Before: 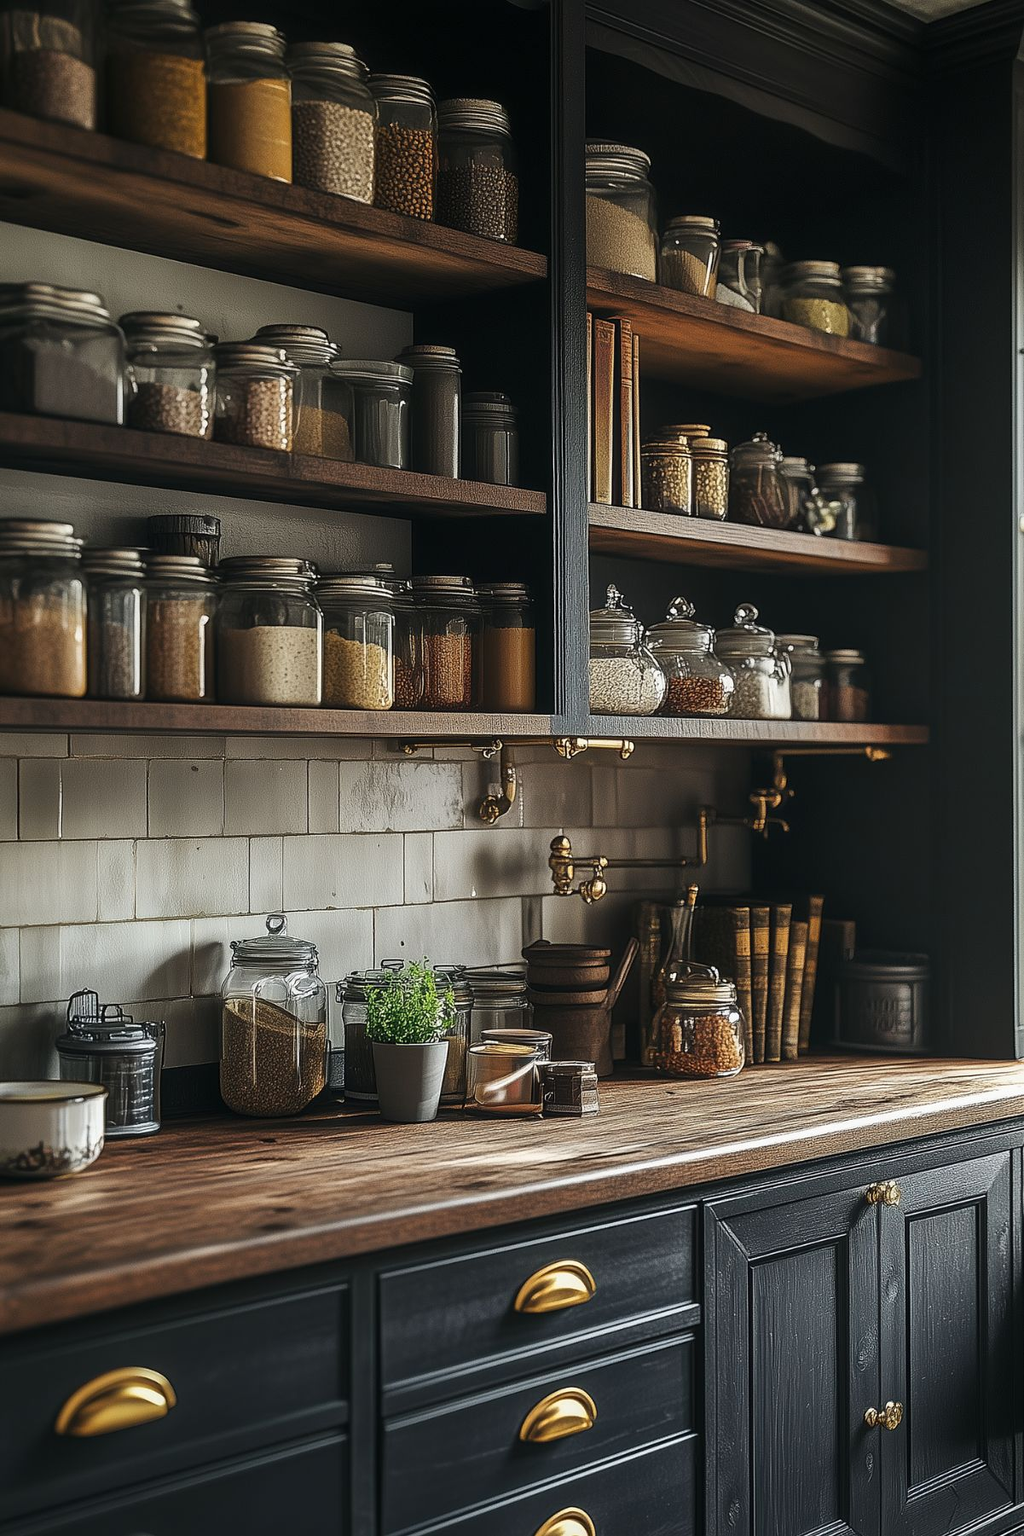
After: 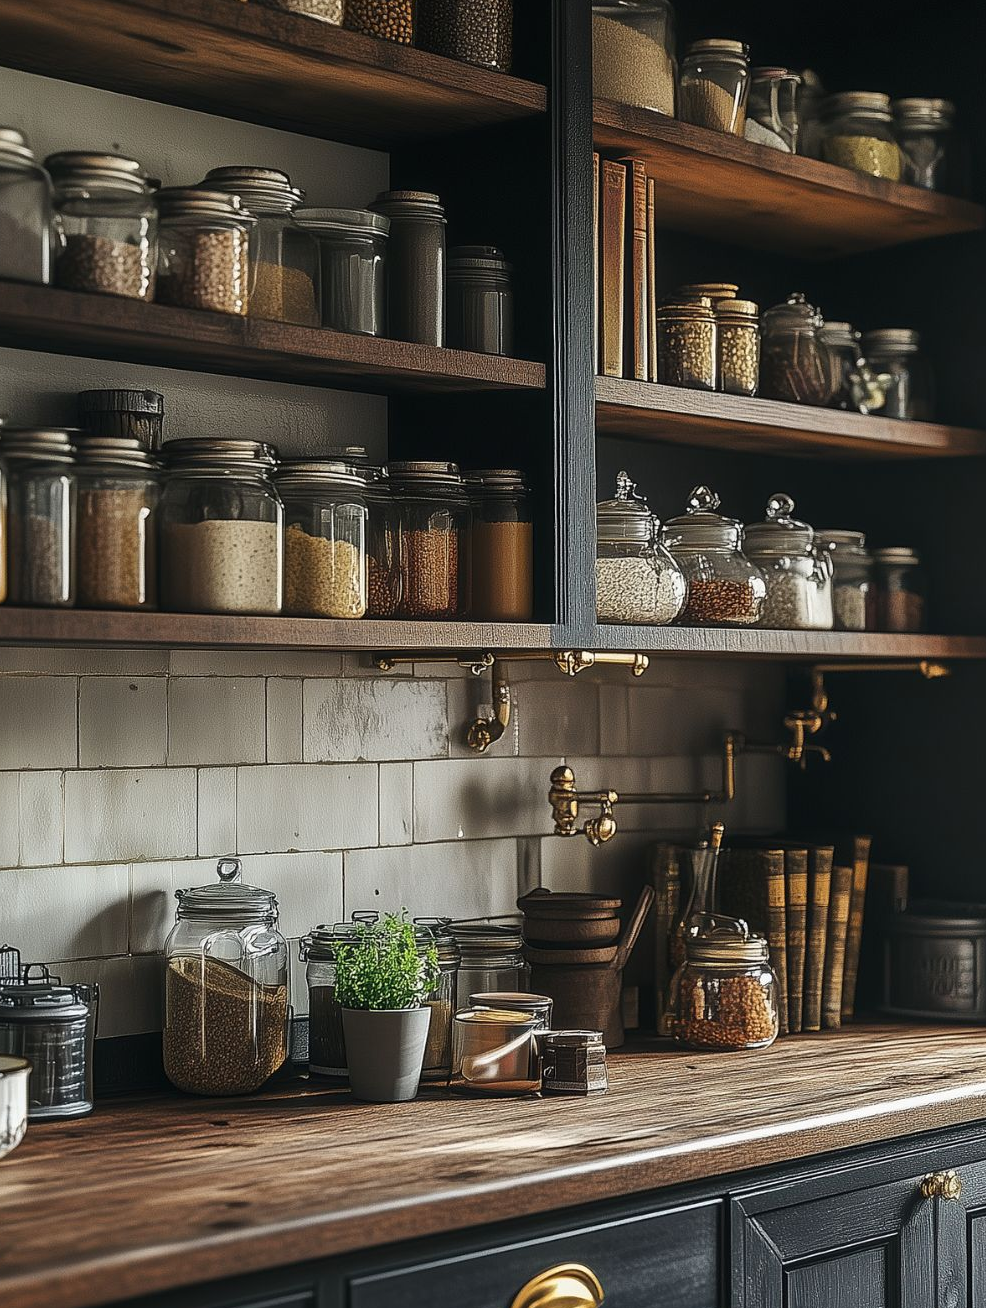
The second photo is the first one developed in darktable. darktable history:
crop: left 7.914%, top 11.896%, right 9.967%, bottom 15.44%
